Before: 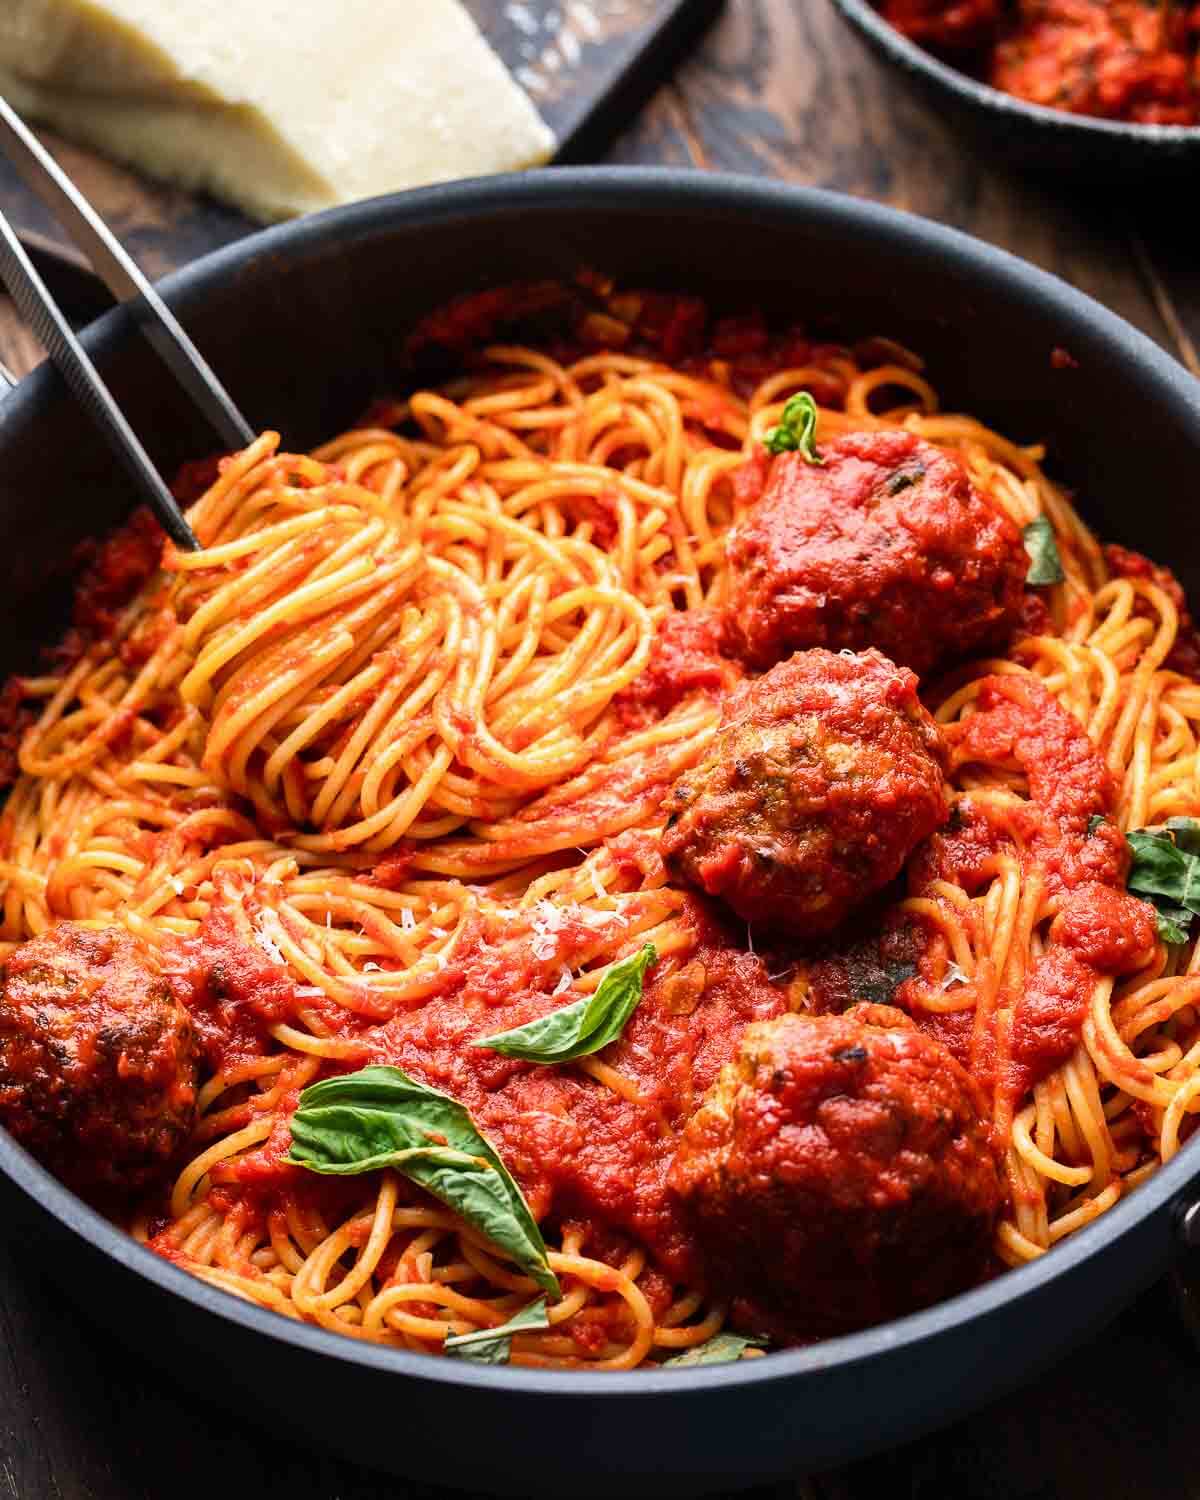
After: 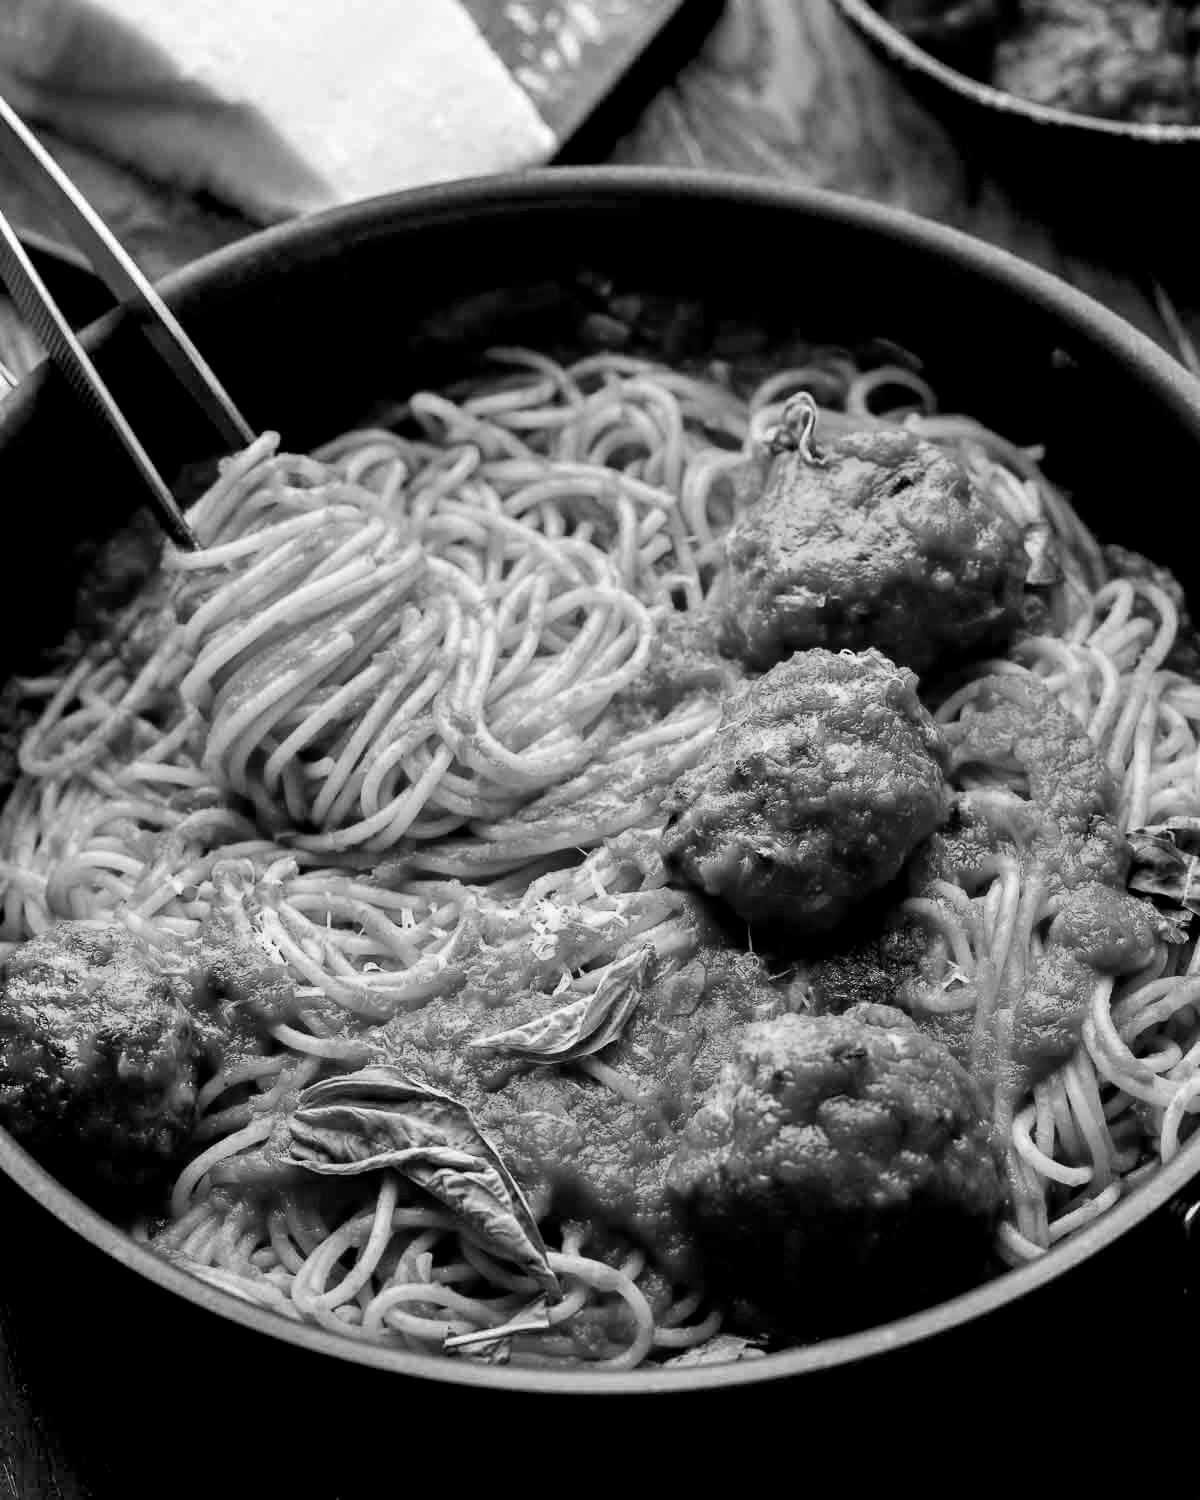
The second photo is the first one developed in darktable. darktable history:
exposure: black level correction 0.009, exposure 0.014 EV, compensate highlight preservation false
color balance rgb: perceptual saturation grading › global saturation 20%, global vibrance 20%
monochrome: on, module defaults
